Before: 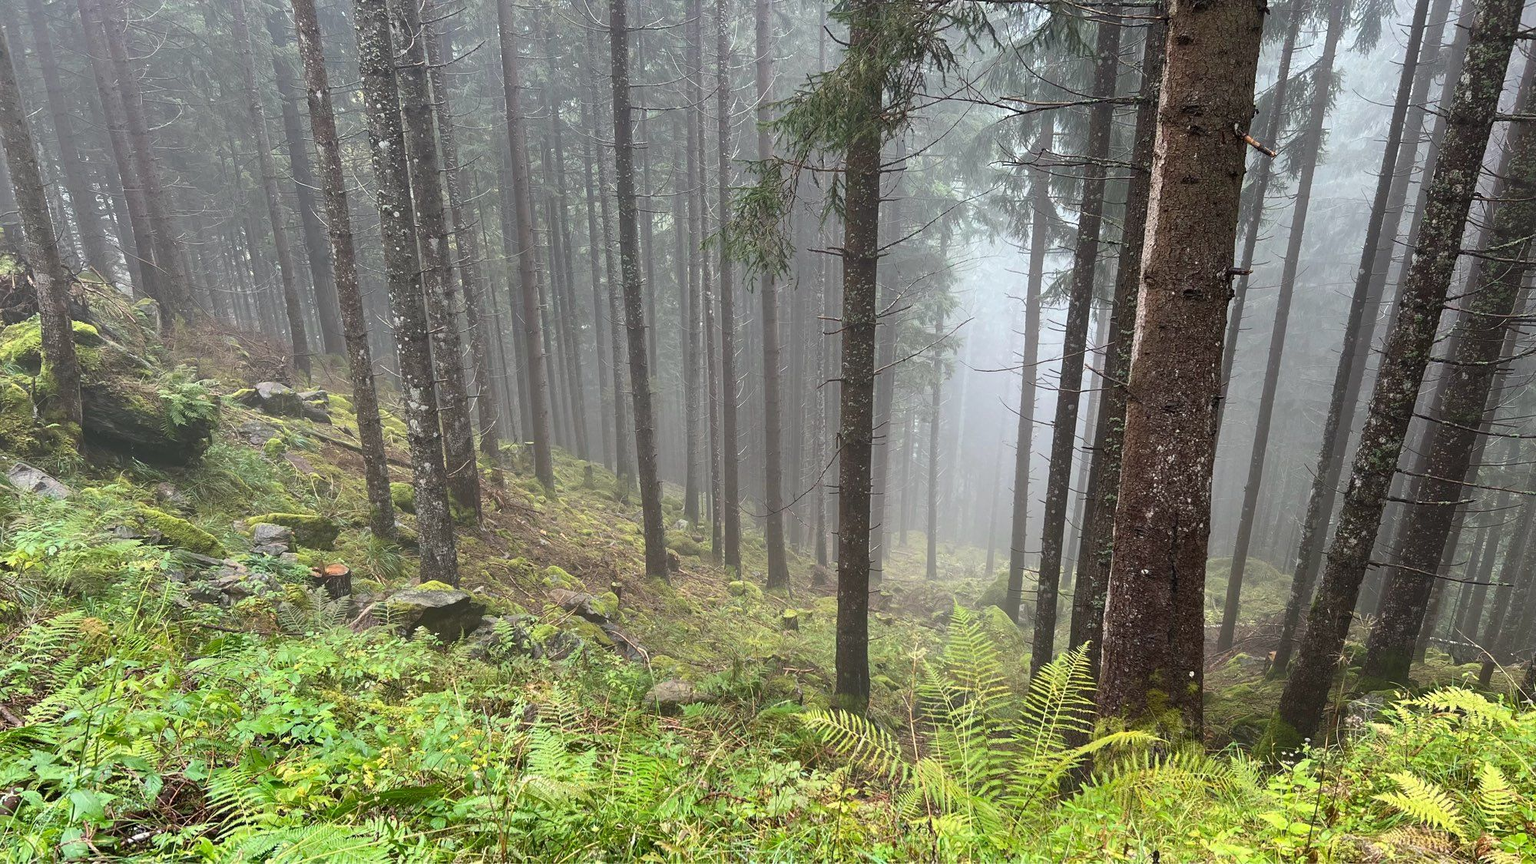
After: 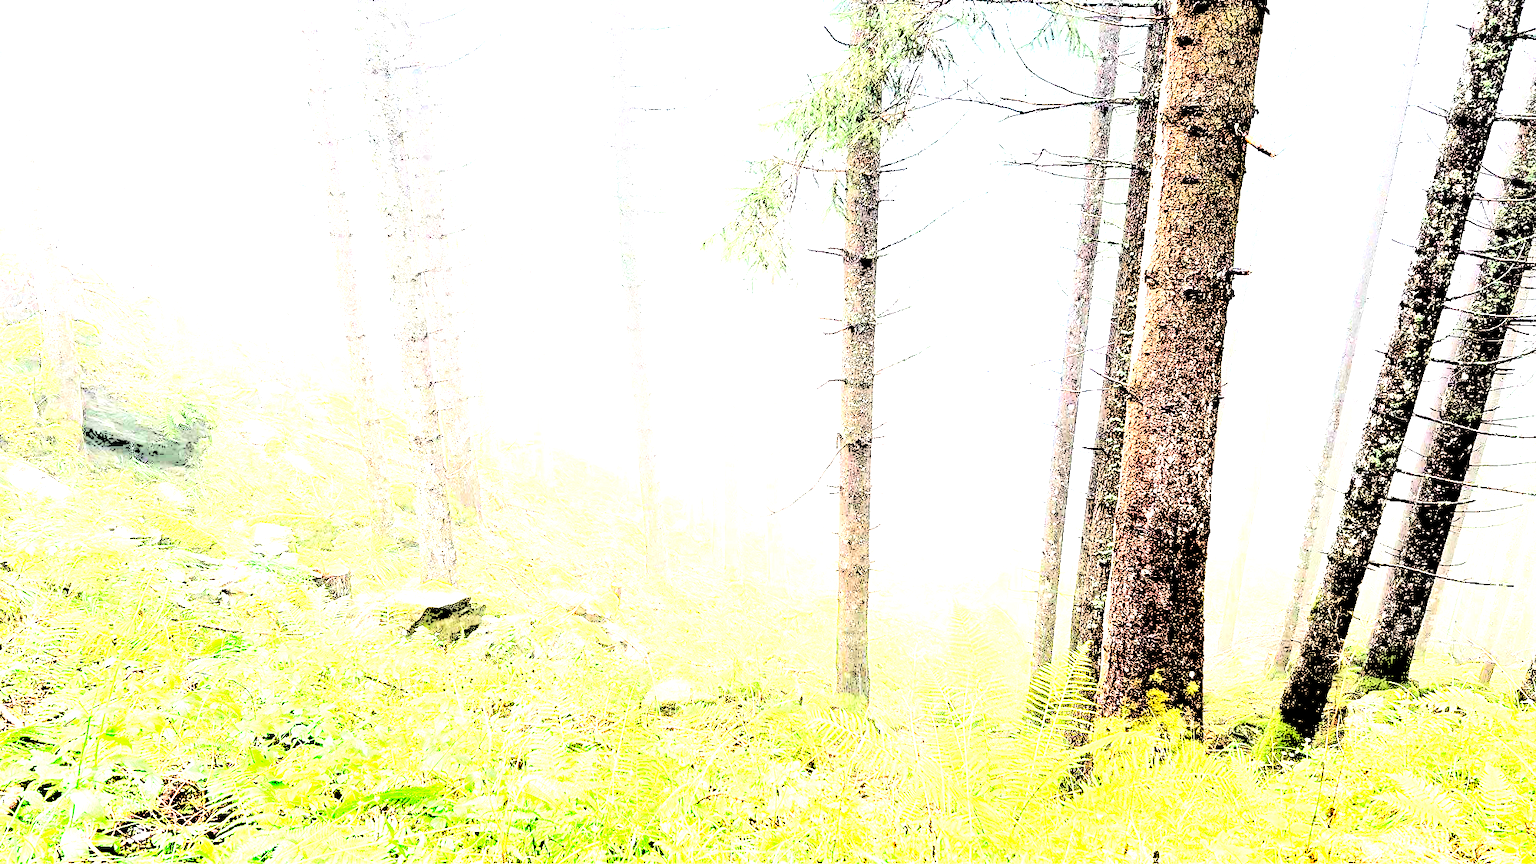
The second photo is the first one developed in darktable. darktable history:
exposure: compensate highlight preservation false
tone curve: curves: ch0 [(0, 0) (0.003, 0.054) (0.011, 0.057) (0.025, 0.056) (0.044, 0.062) (0.069, 0.071) (0.1, 0.088) (0.136, 0.111) (0.177, 0.146) (0.224, 0.19) (0.277, 0.261) (0.335, 0.363) (0.399, 0.458) (0.468, 0.562) (0.543, 0.653) (0.623, 0.725) (0.709, 0.801) (0.801, 0.853) (0.898, 0.915) (1, 1)], color space Lab, independent channels, preserve colors none
color balance rgb: perceptual saturation grading › global saturation 0.396%
base curve: curves: ch0 [(0, 0) (0.028, 0.03) (0.121, 0.232) (0.46, 0.748) (0.859, 0.968) (1, 1)], preserve colors none
levels: levels [0.246, 0.256, 0.506]
